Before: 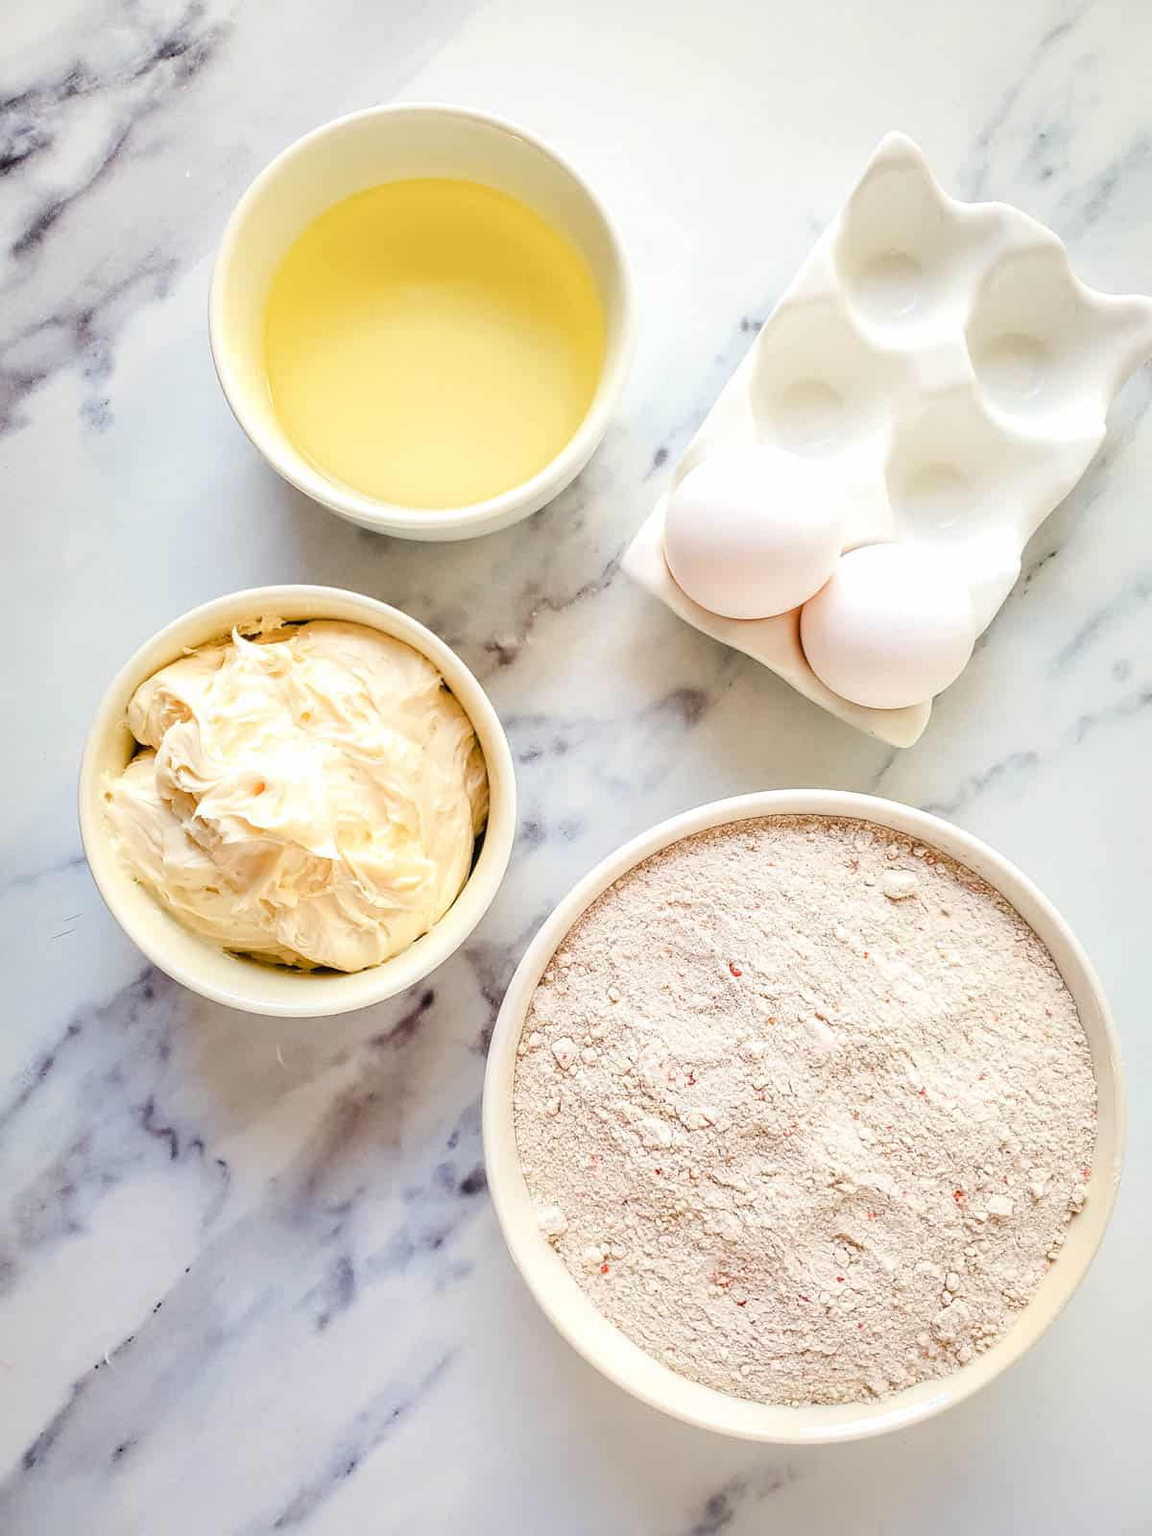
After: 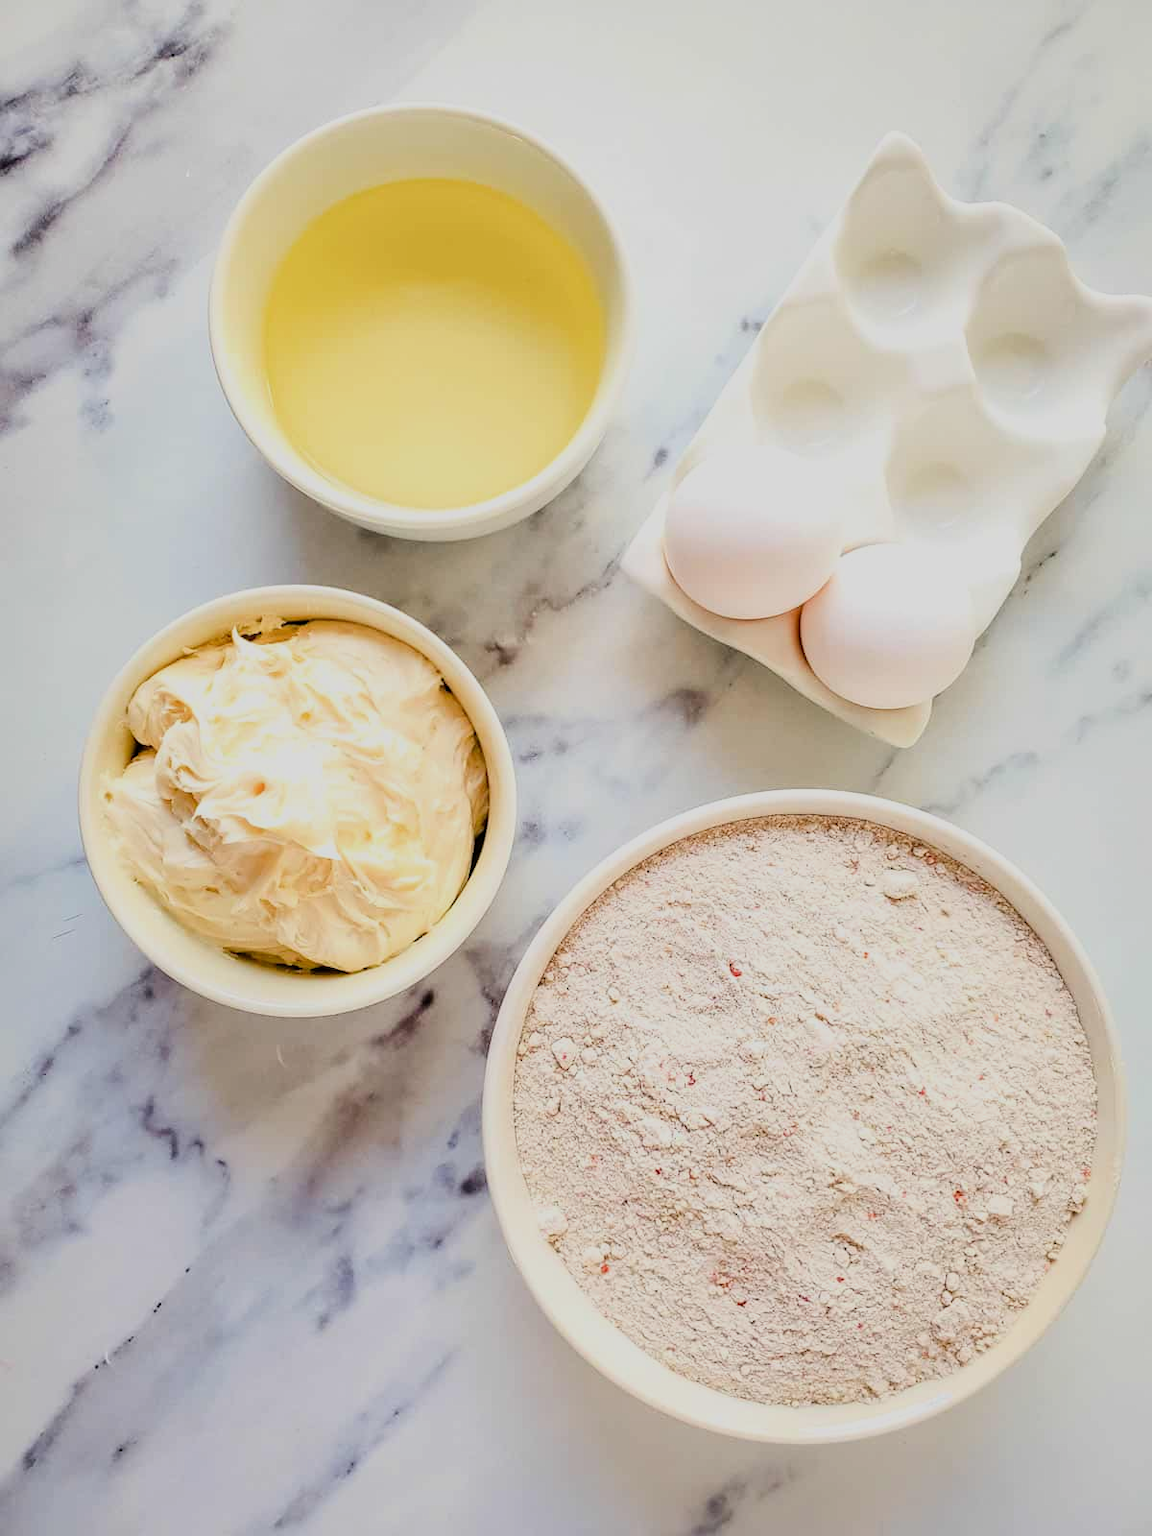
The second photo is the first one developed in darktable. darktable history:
contrast brightness saturation: contrast 0.028, brightness -0.037
filmic rgb: black relative exposure -8 EV, white relative exposure 3.98 EV, hardness 4.16, contrast 0.988, color science v6 (2022)
